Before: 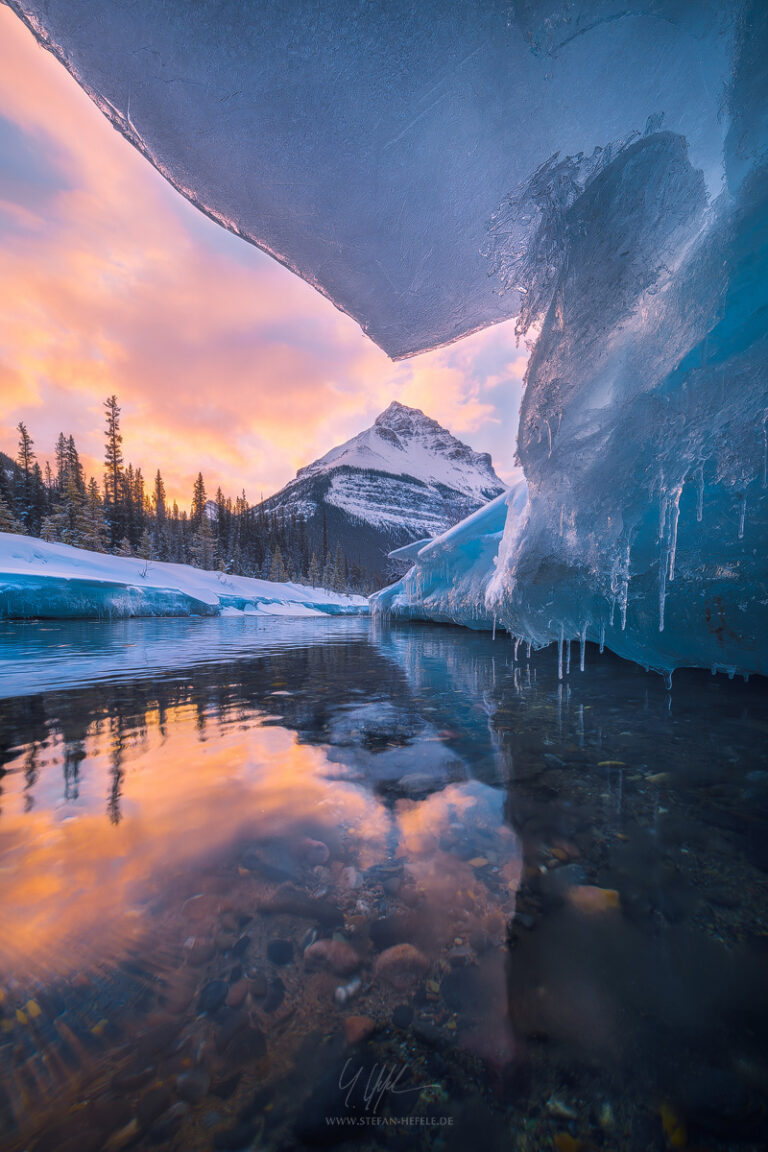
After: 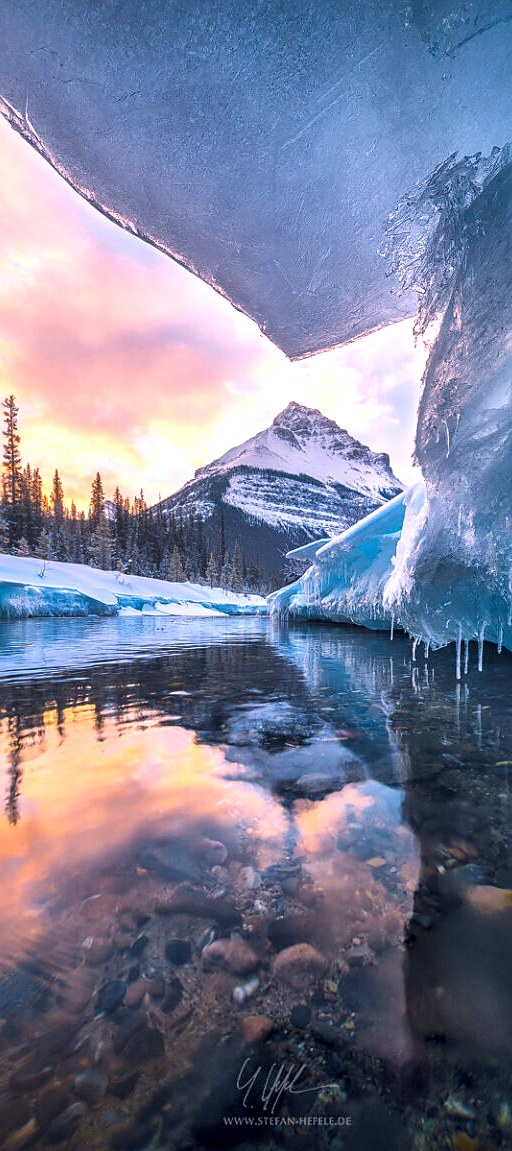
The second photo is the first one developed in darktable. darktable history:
local contrast: mode bilateral grid, contrast 20, coarseness 51, detail 179%, midtone range 0.2
crop and rotate: left 13.342%, right 19.961%
sharpen: radius 1.824, amount 0.399, threshold 1.371
exposure: exposure 0.558 EV, compensate highlight preservation false
